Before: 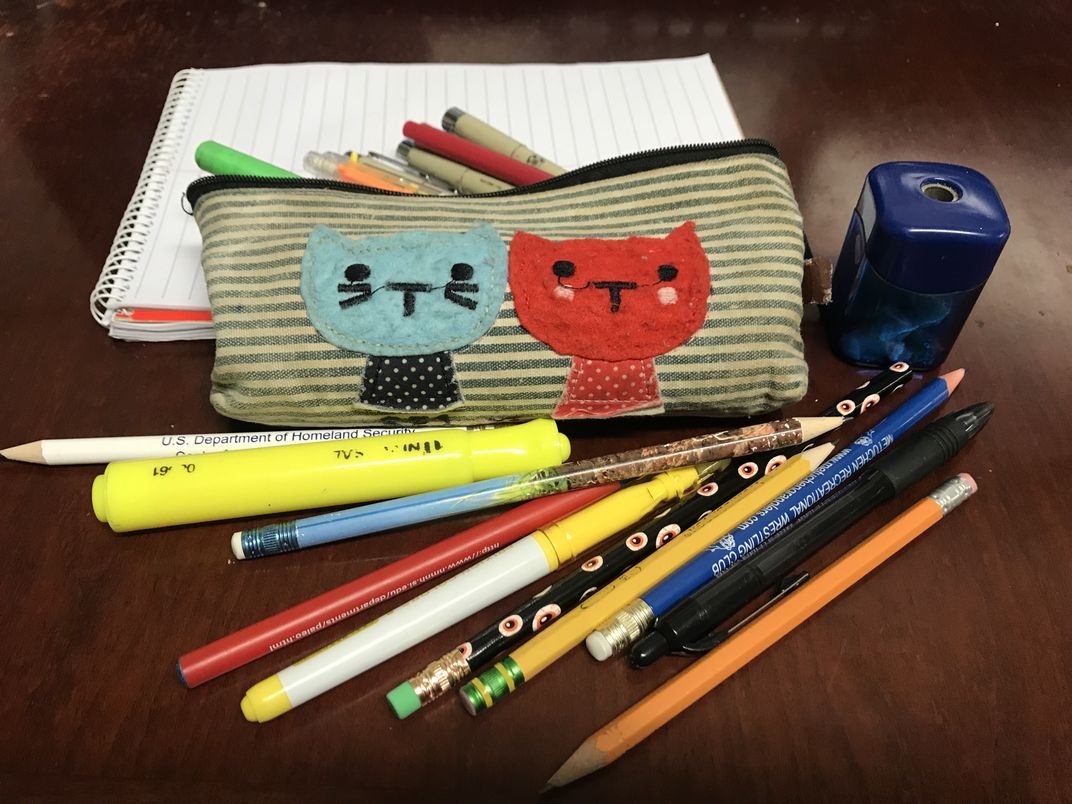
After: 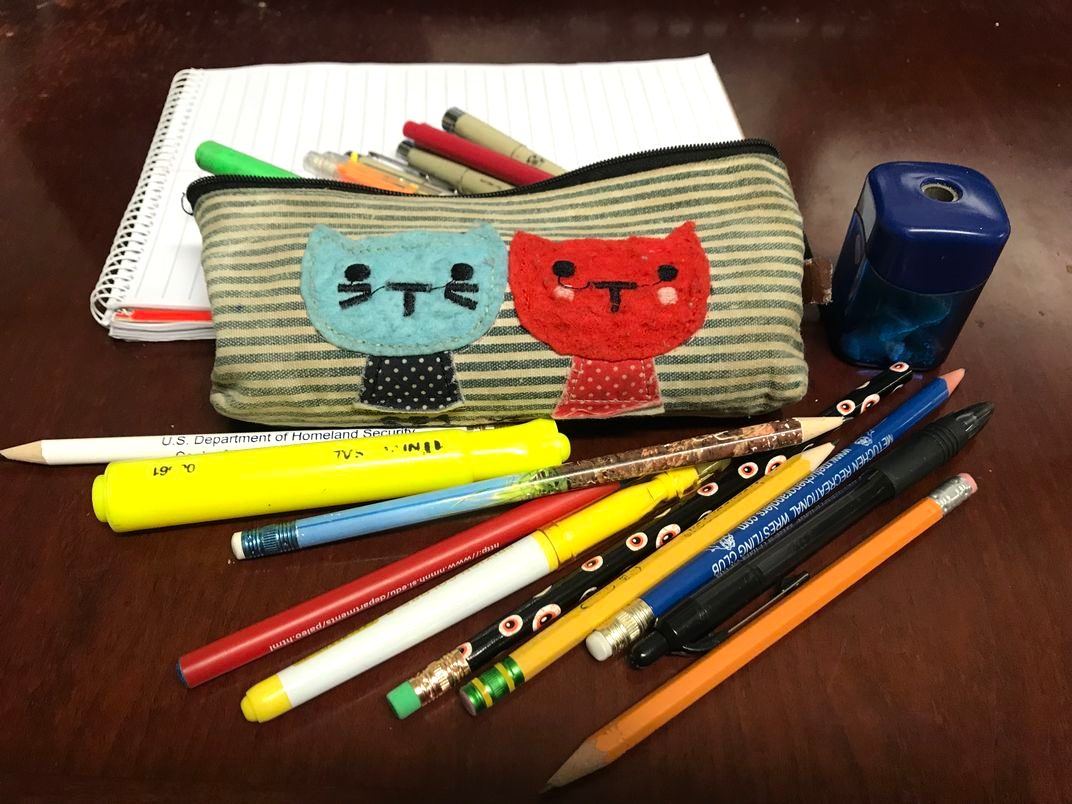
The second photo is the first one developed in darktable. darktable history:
tone equalizer: -8 EV -0.001 EV, -7 EV 0.002 EV, -6 EV -0.002 EV, -5 EV -0.012 EV, -4 EV -0.073 EV, -3 EV -0.197 EV, -2 EV -0.277 EV, -1 EV 0.081 EV, +0 EV 0.286 EV
